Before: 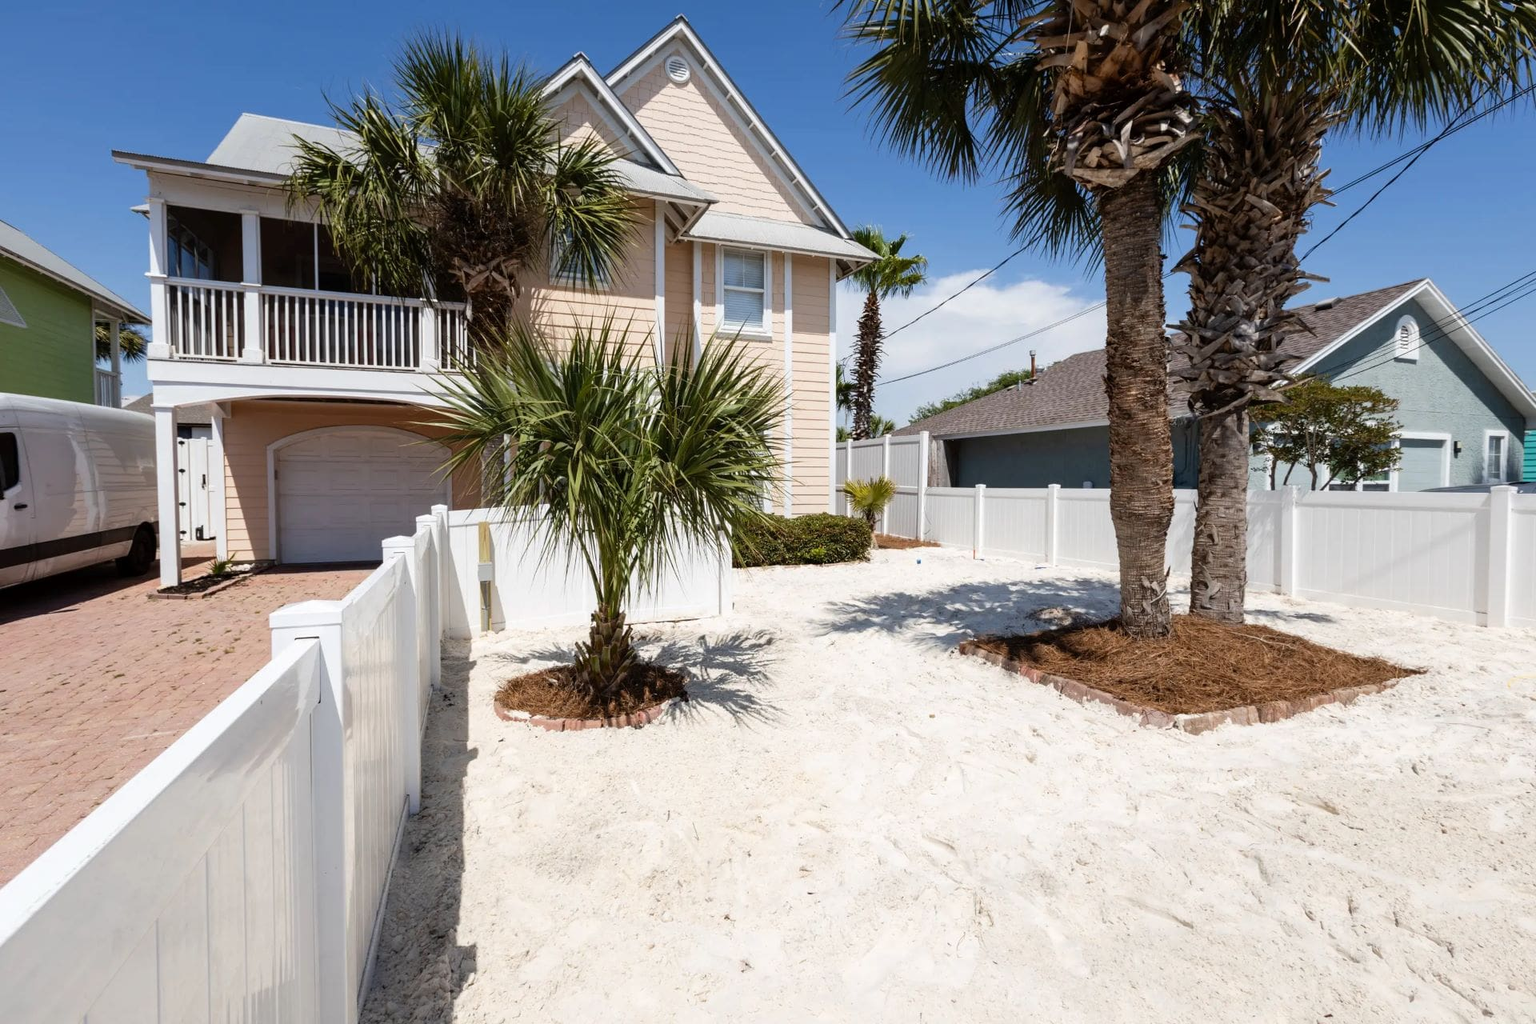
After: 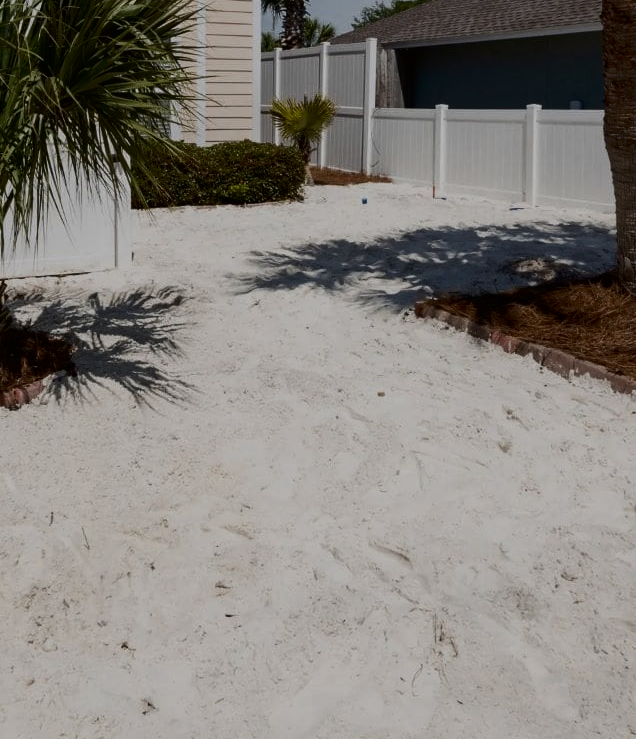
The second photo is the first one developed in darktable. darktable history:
crop: left 40.878%, top 39.176%, right 25.993%, bottom 3.081%
exposure: exposure -1.468 EV, compensate highlight preservation false
tone equalizer: on, module defaults
white balance: red 1, blue 1
contrast brightness saturation: contrast 0.28
